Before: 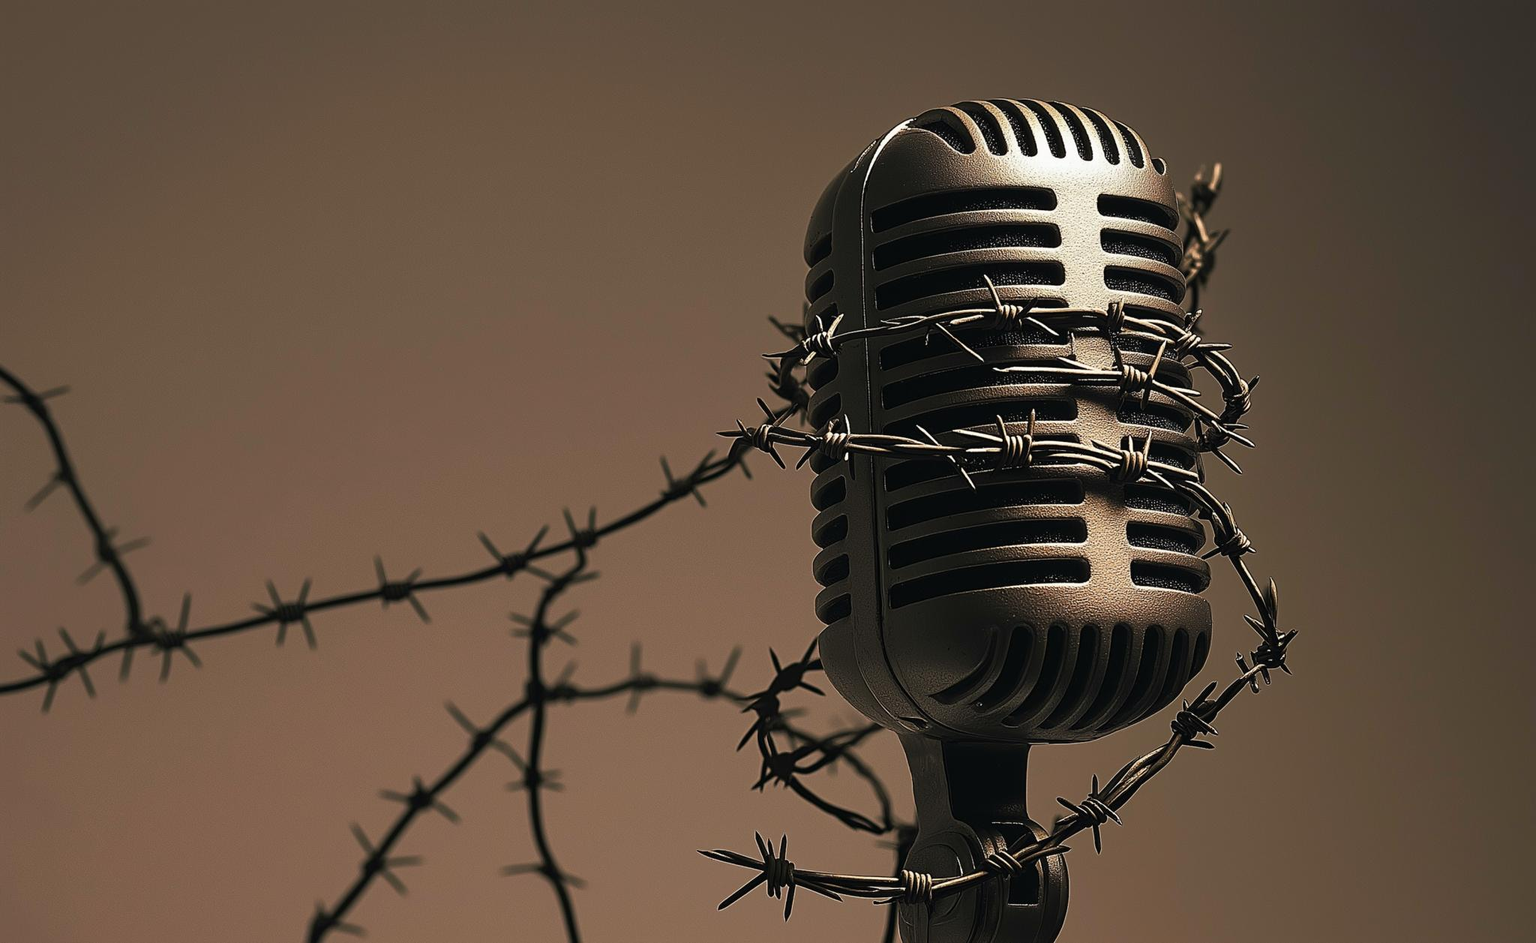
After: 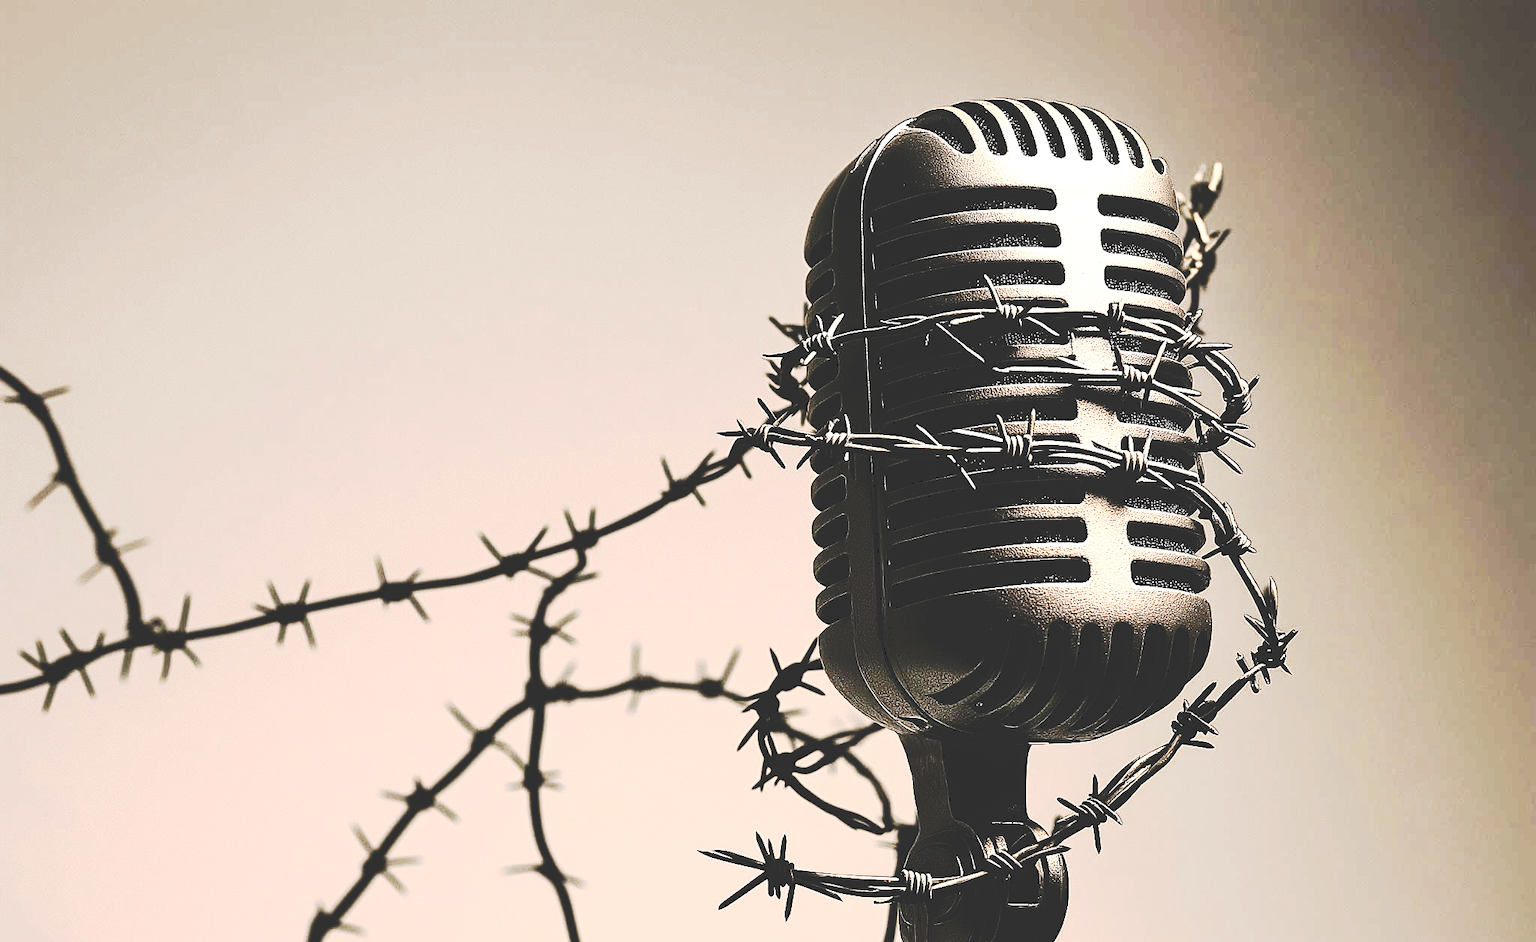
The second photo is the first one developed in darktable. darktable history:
base curve: curves: ch0 [(0, 0) (0.012, 0.01) (0.073, 0.168) (0.31, 0.711) (0.645, 0.957) (1, 1)], preserve colors none
contrast brightness saturation: contrast 0.57, brightness 0.57, saturation -0.34
tone curve: curves: ch0 [(0, 0) (0.003, 0.19) (0.011, 0.192) (0.025, 0.192) (0.044, 0.194) (0.069, 0.196) (0.1, 0.197) (0.136, 0.198) (0.177, 0.216) (0.224, 0.236) (0.277, 0.269) (0.335, 0.331) (0.399, 0.418) (0.468, 0.515) (0.543, 0.621) (0.623, 0.725) (0.709, 0.804) (0.801, 0.859) (0.898, 0.913) (1, 1)], preserve colors none
